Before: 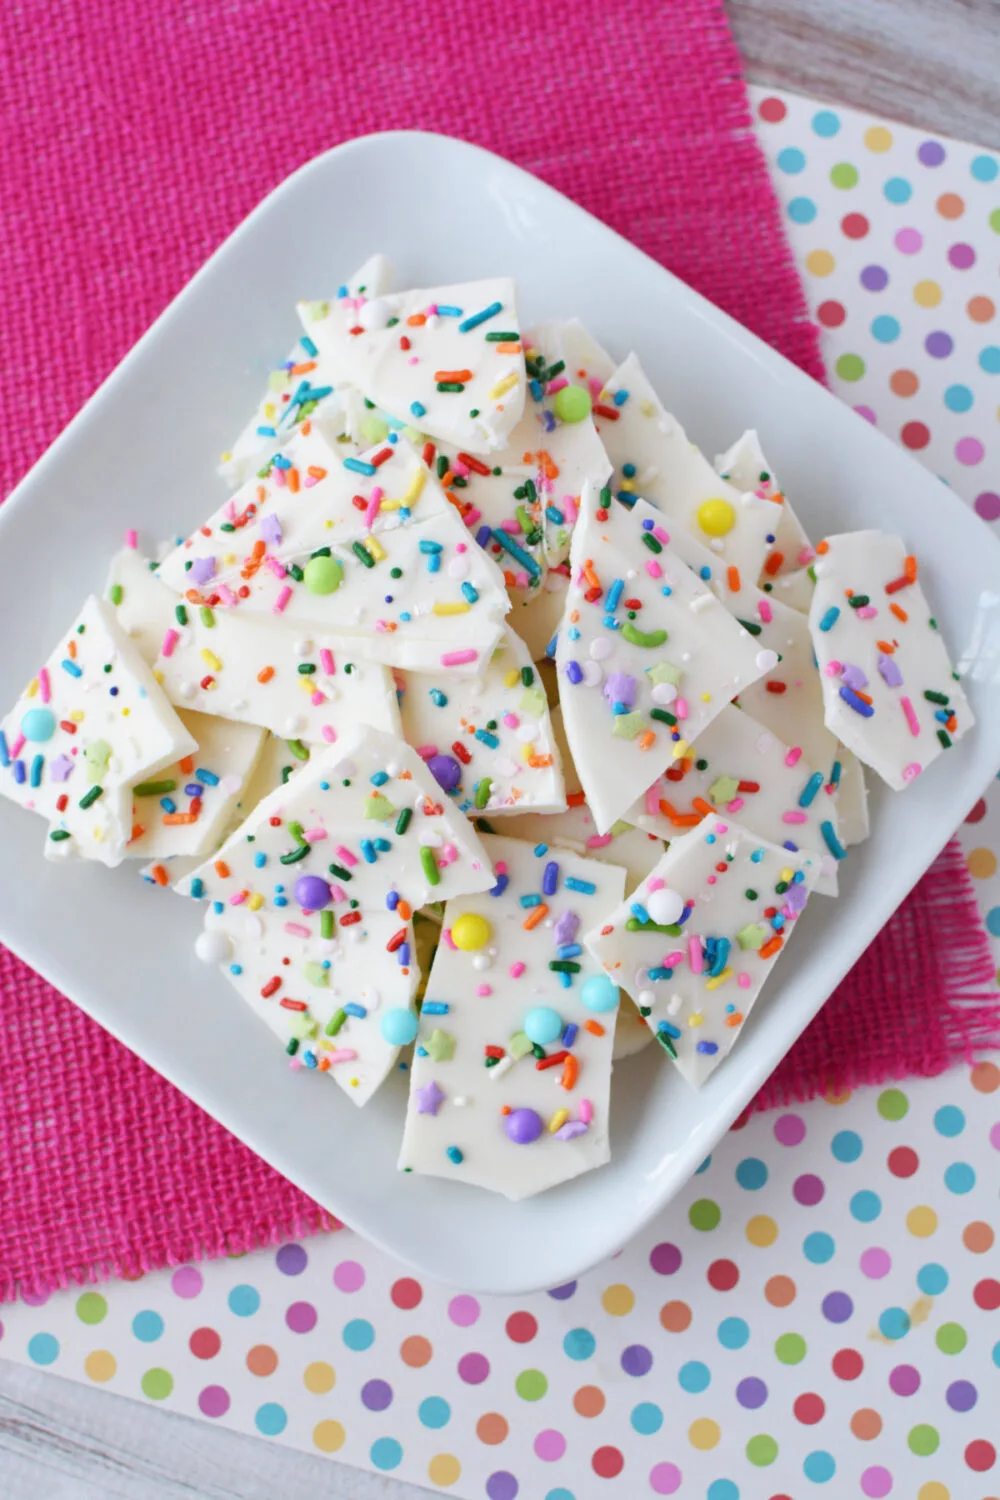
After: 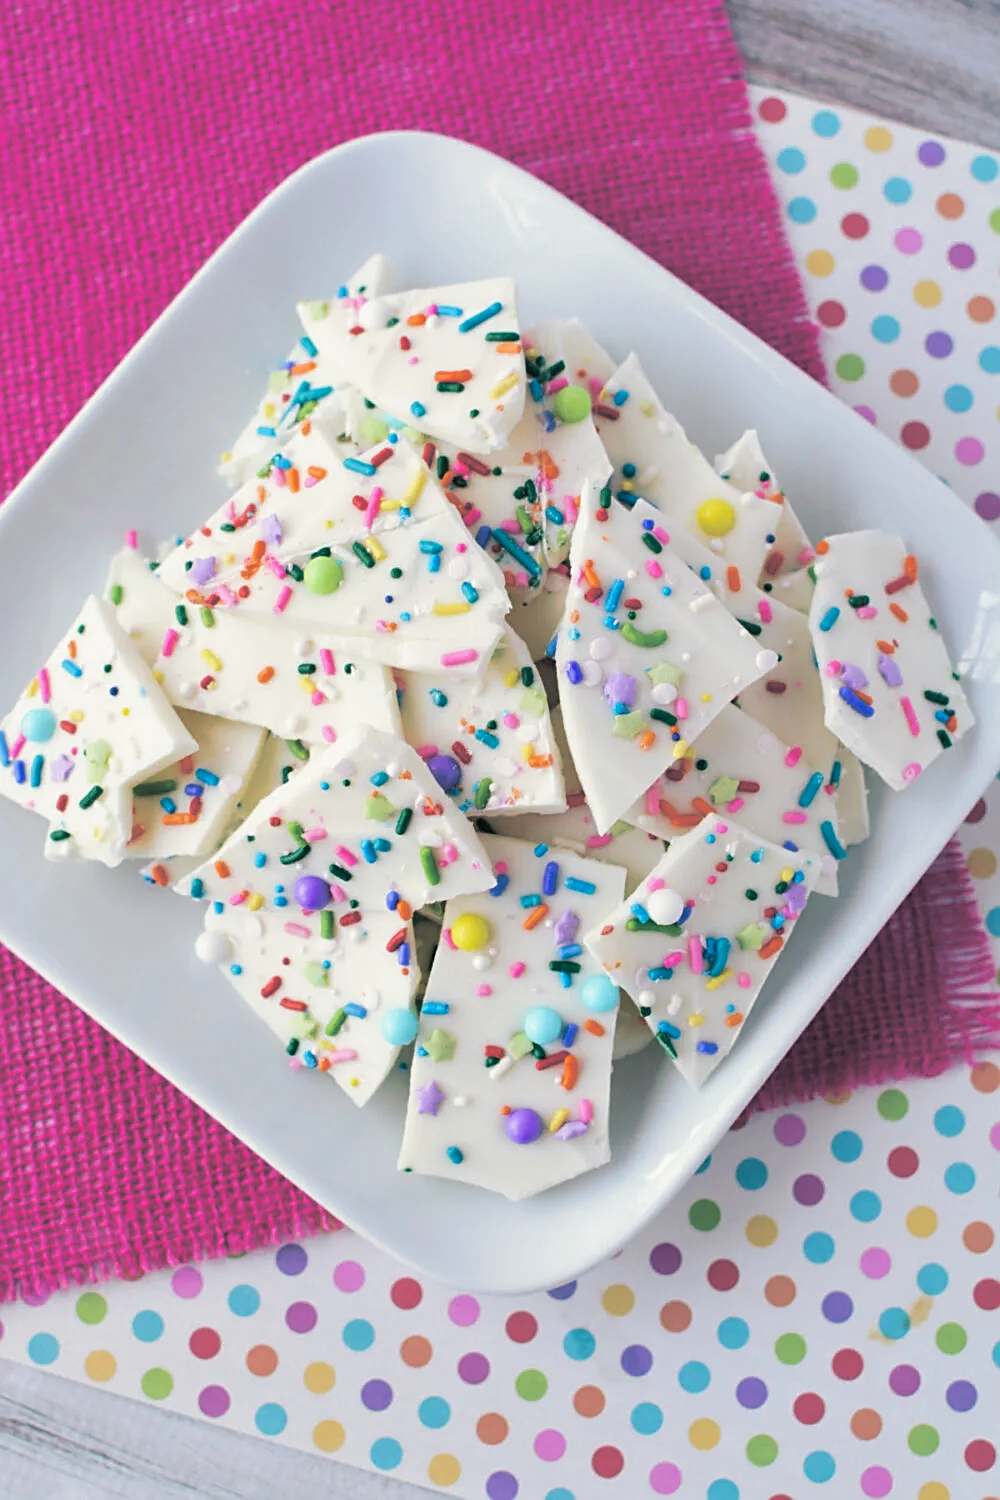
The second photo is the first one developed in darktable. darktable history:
split-toning: shadows › hue 205.2°, shadows › saturation 0.43, highlights › hue 54°, highlights › saturation 0.54
color balance rgb: perceptual saturation grading › global saturation 20%, perceptual saturation grading › highlights -25%, perceptual saturation grading › shadows 50%
sharpen: on, module defaults
